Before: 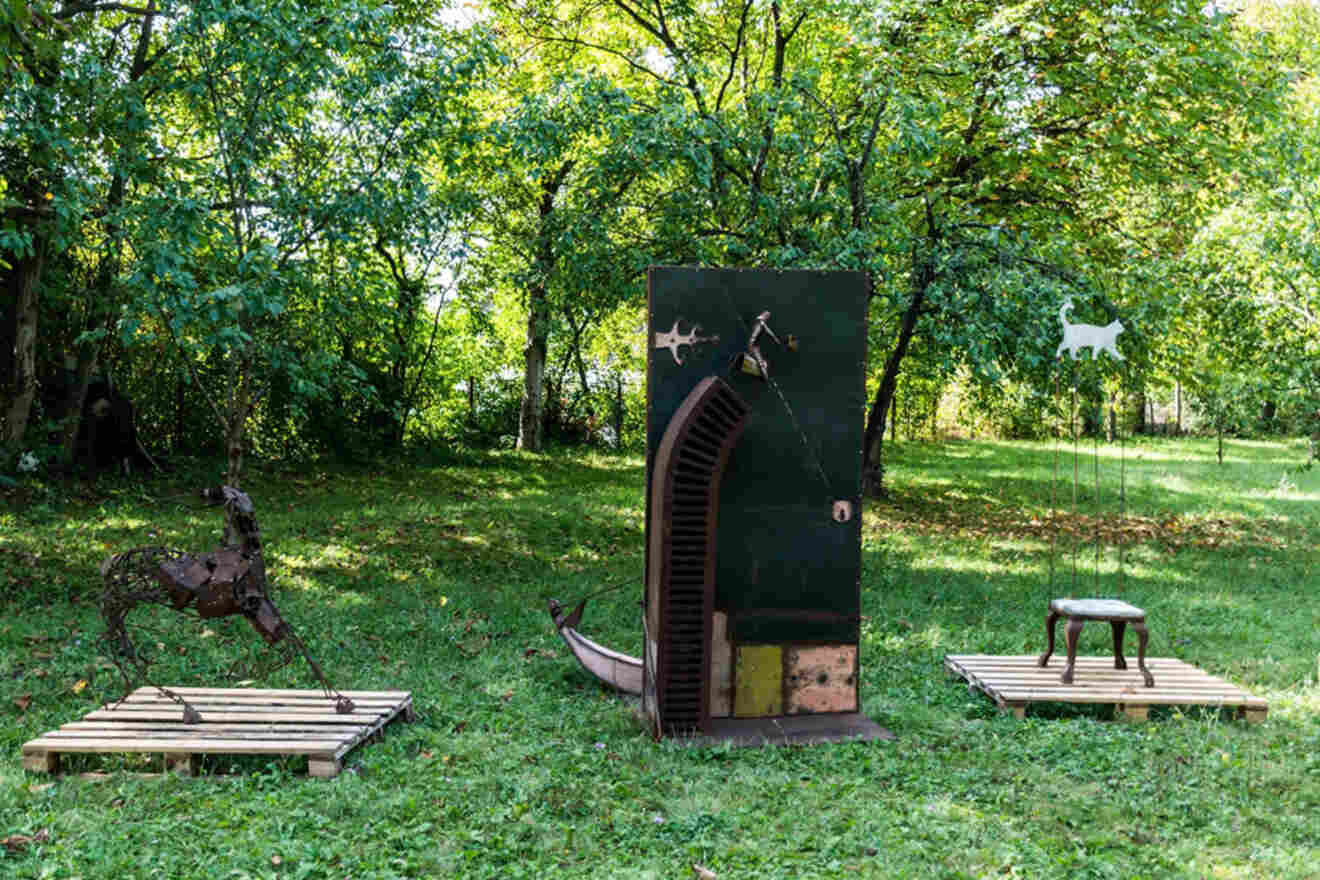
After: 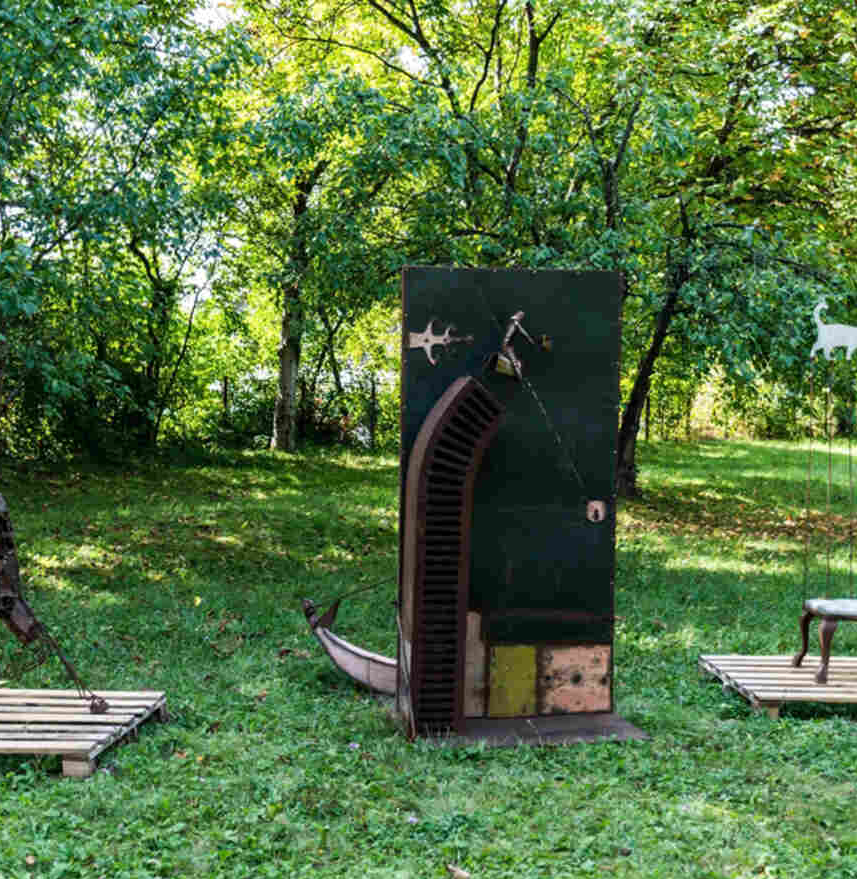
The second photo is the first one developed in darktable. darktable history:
crop and rotate: left 18.691%, right 16.349%
